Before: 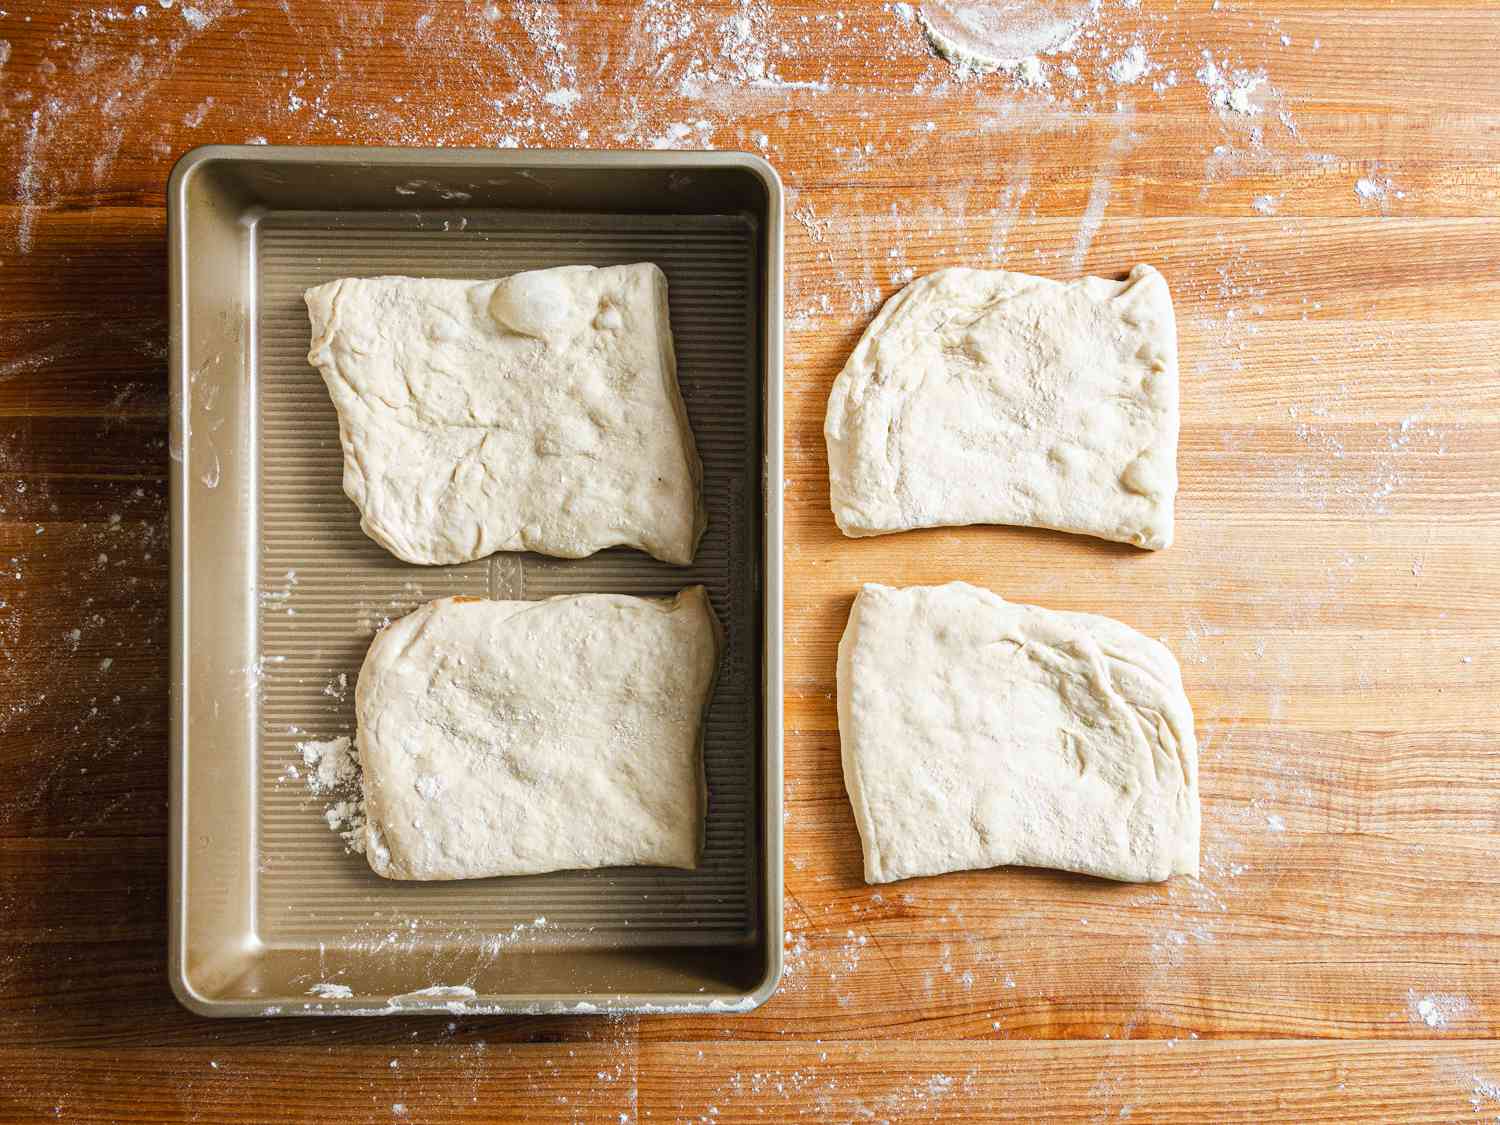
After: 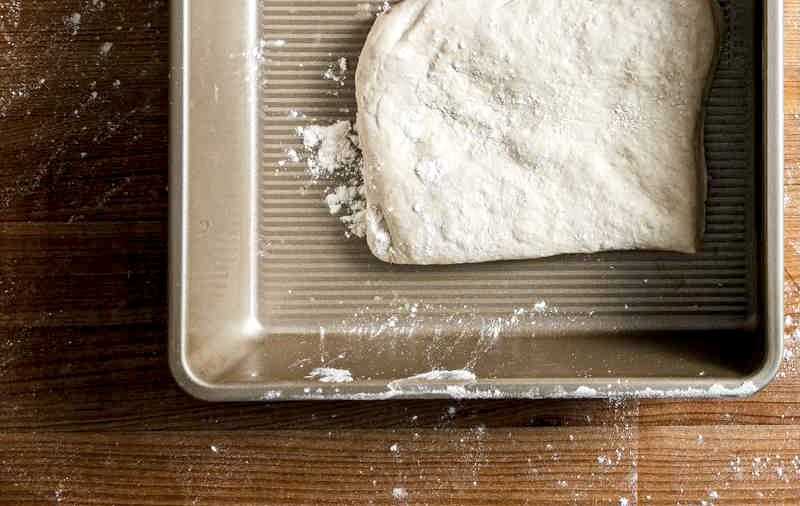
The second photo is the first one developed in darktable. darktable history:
crop and rotate: top 54.778%, right 46.61%, bottom 0.159%
exposure: black level correction 0.007, exposure 0.159 EV, compensate highlight preservation false
levels: mode automatic, gray 50.8%
contrast brightness saturation: contrast 0.1, saturation -0.36
